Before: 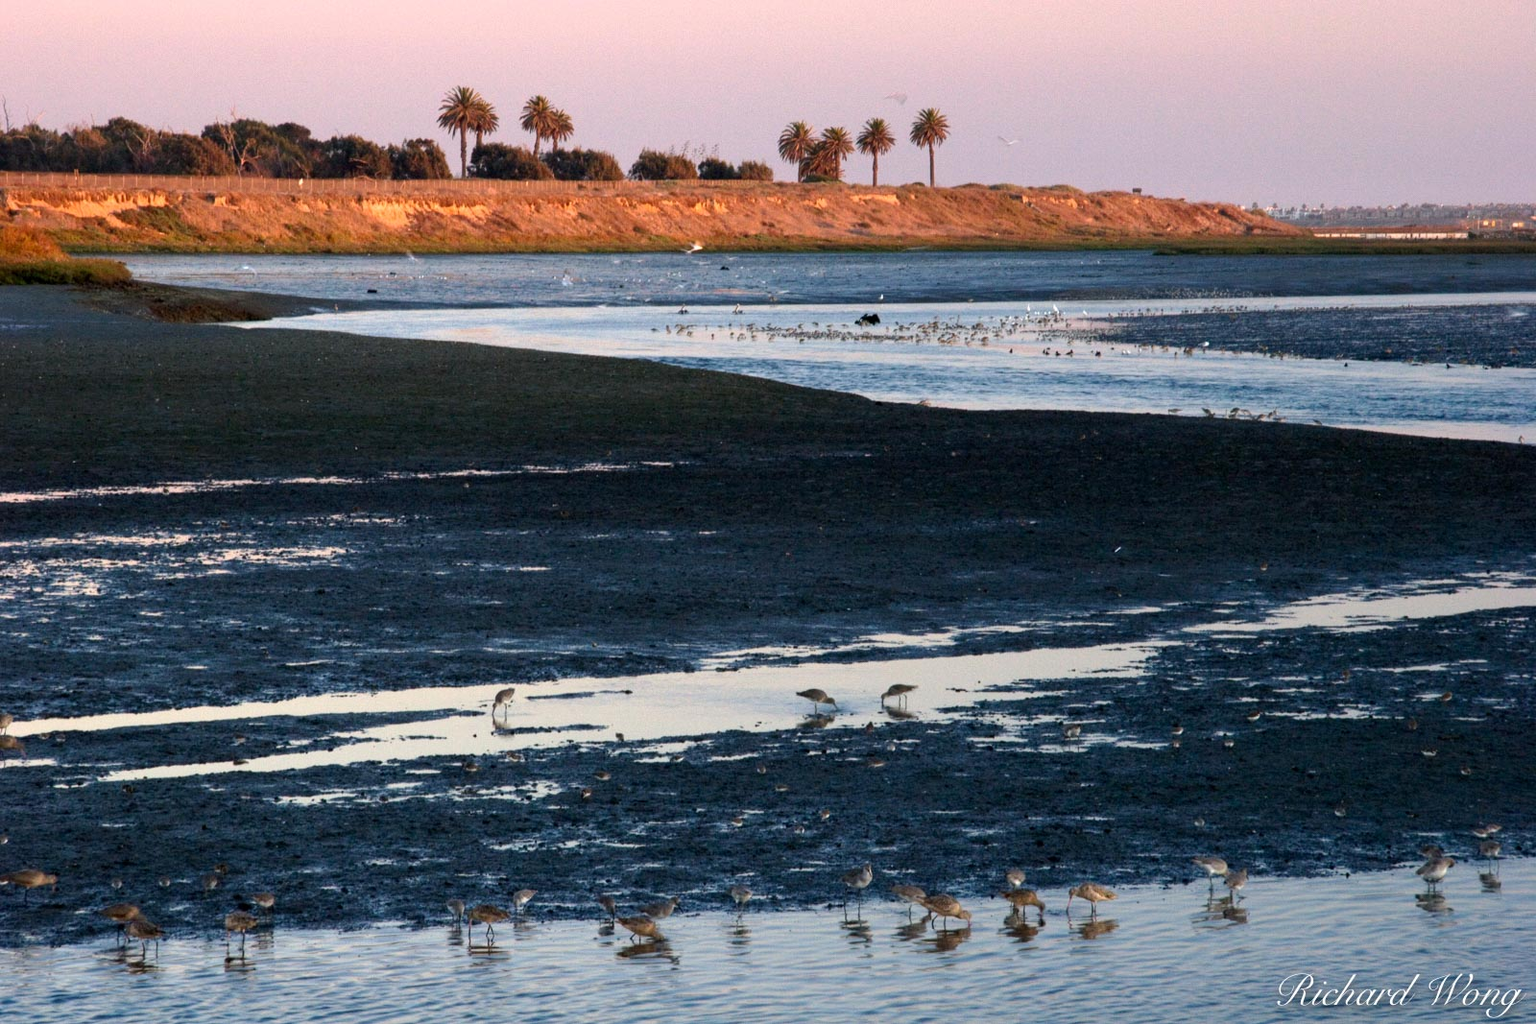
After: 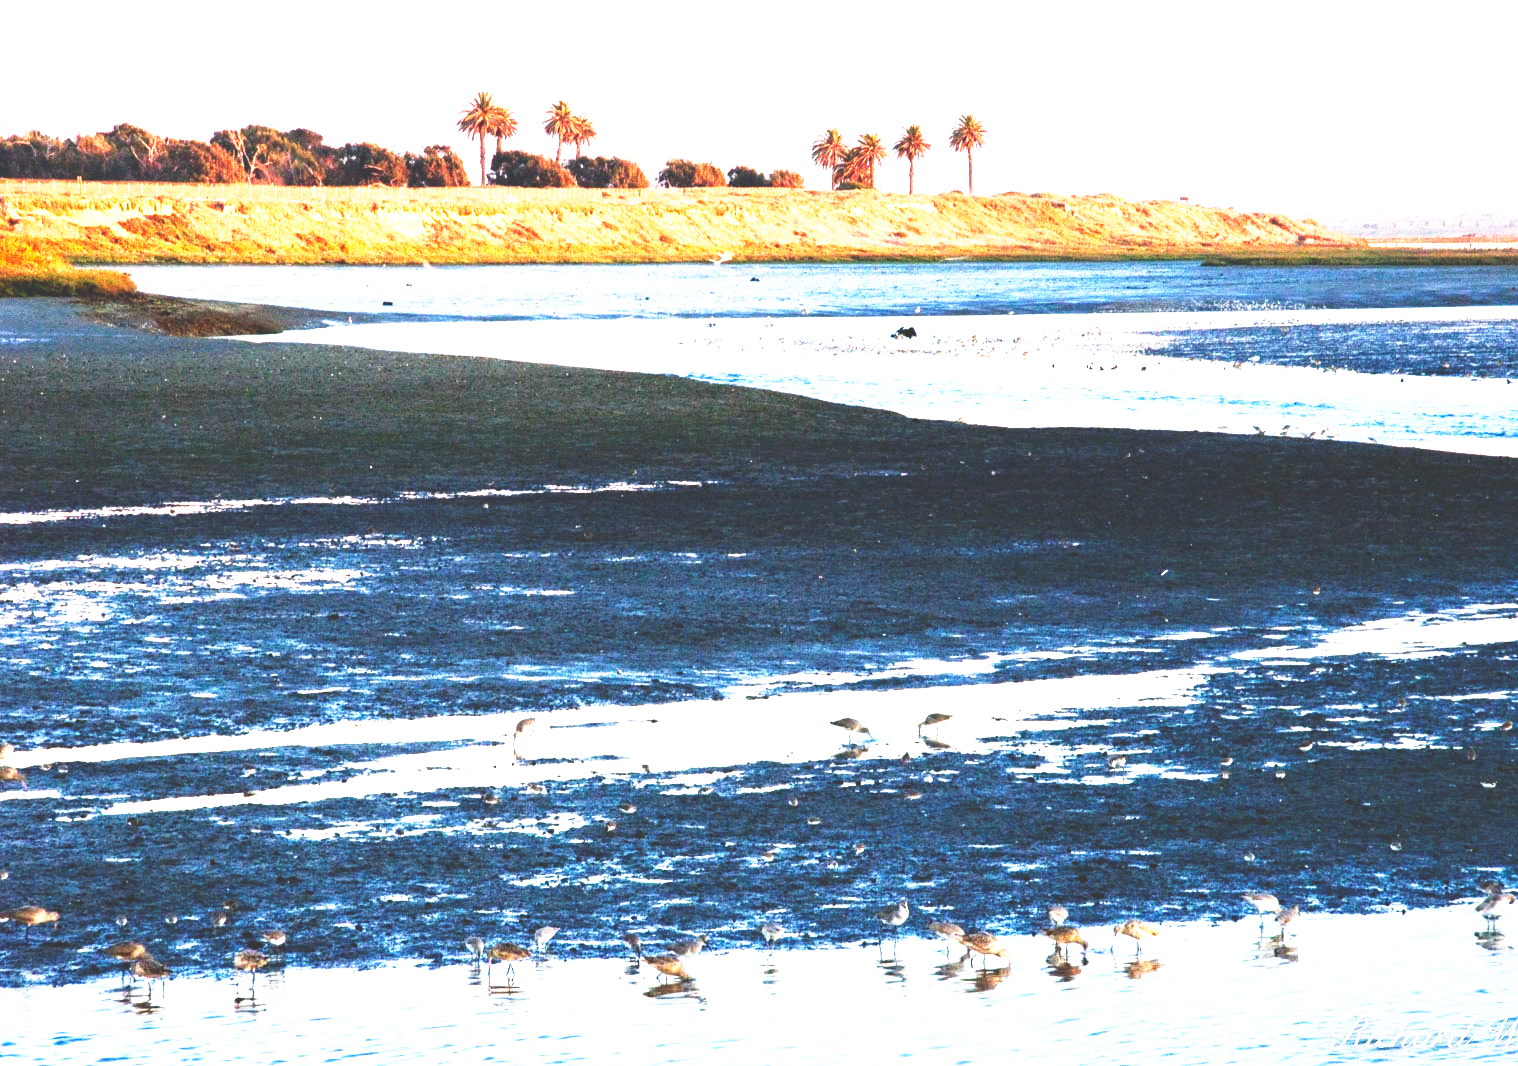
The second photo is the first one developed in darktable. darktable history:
base curve: curves: ch0 [(0, 0.036) (0.007, 0.037) (0.604, 0.887) (1, 1)], preserve colors none
exposure: exposure 2.015 EV, compensate highlight preservation false
crop and rotate: left 0%, right 5.097%
